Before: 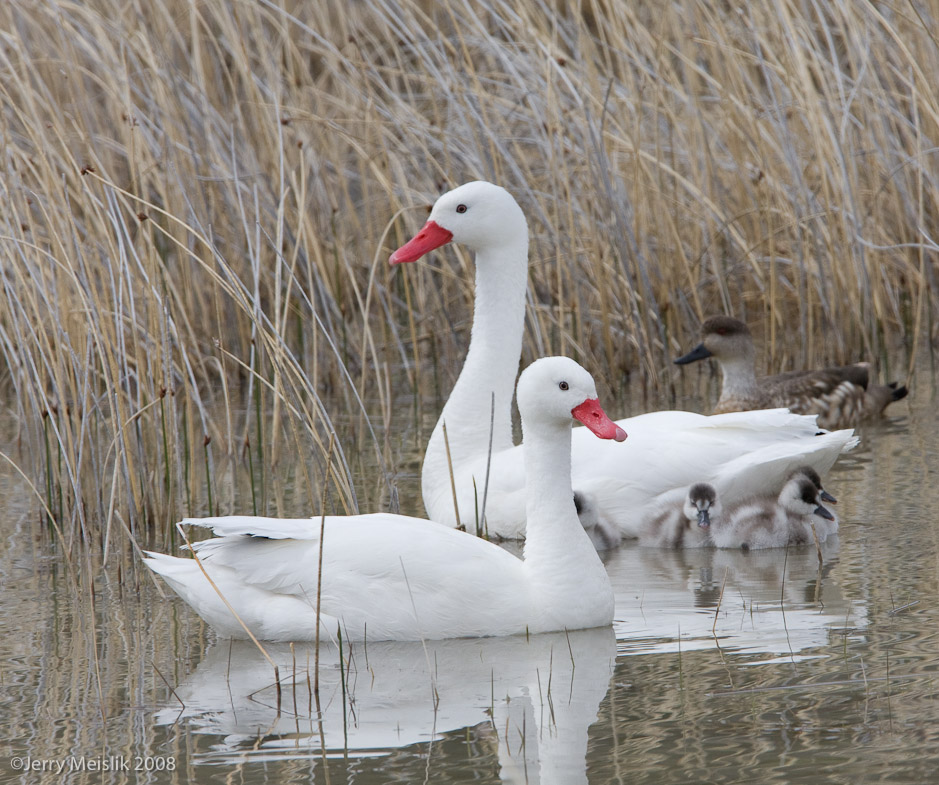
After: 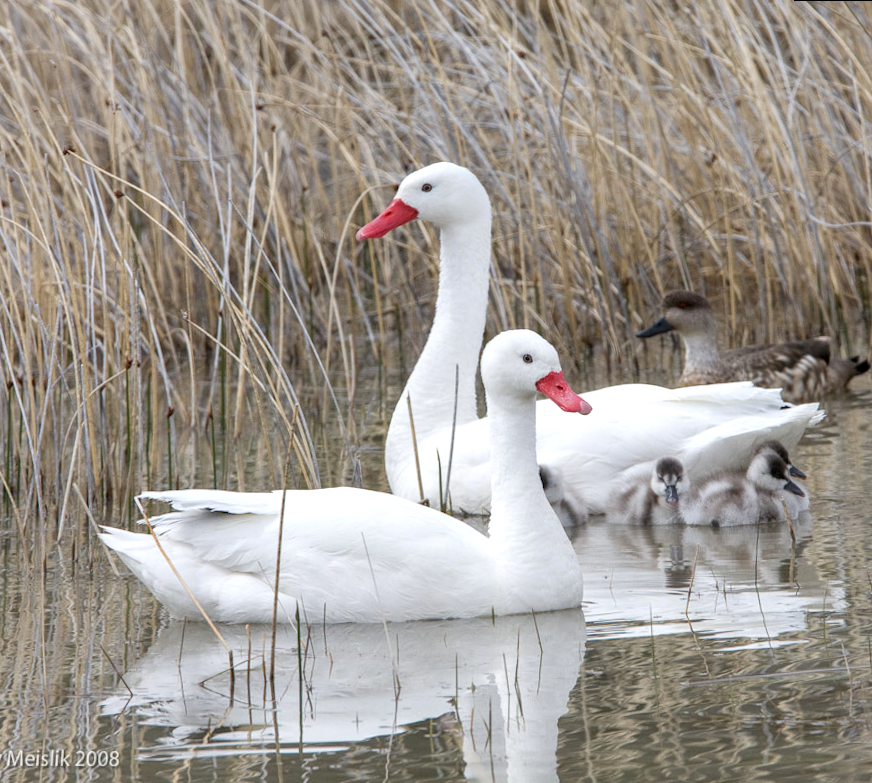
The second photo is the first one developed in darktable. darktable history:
local contrast: on, module defaults
exposure: exposure 0.3 EV, compensate highlight preservation false
rotate and perspective: rotation 0.215°, lens shift (vertical) -0.139, crop left 0.069, crop right 0.939, crop top 0.002, crop bottom 0.996
